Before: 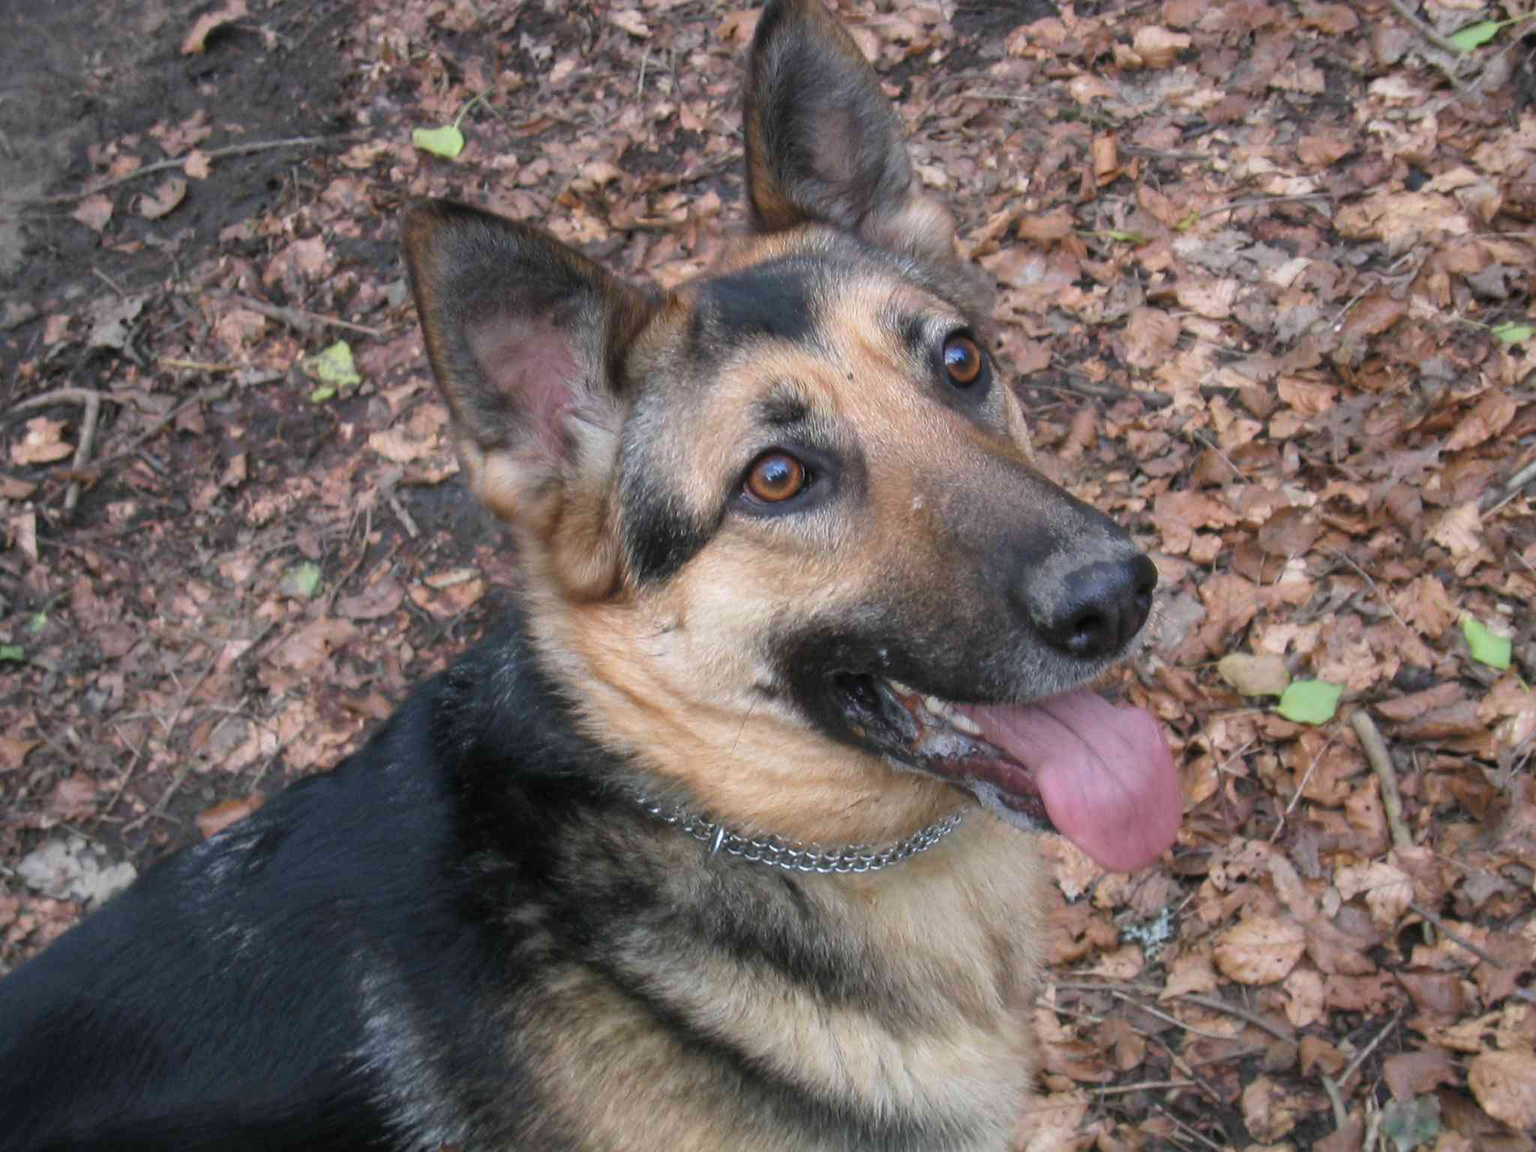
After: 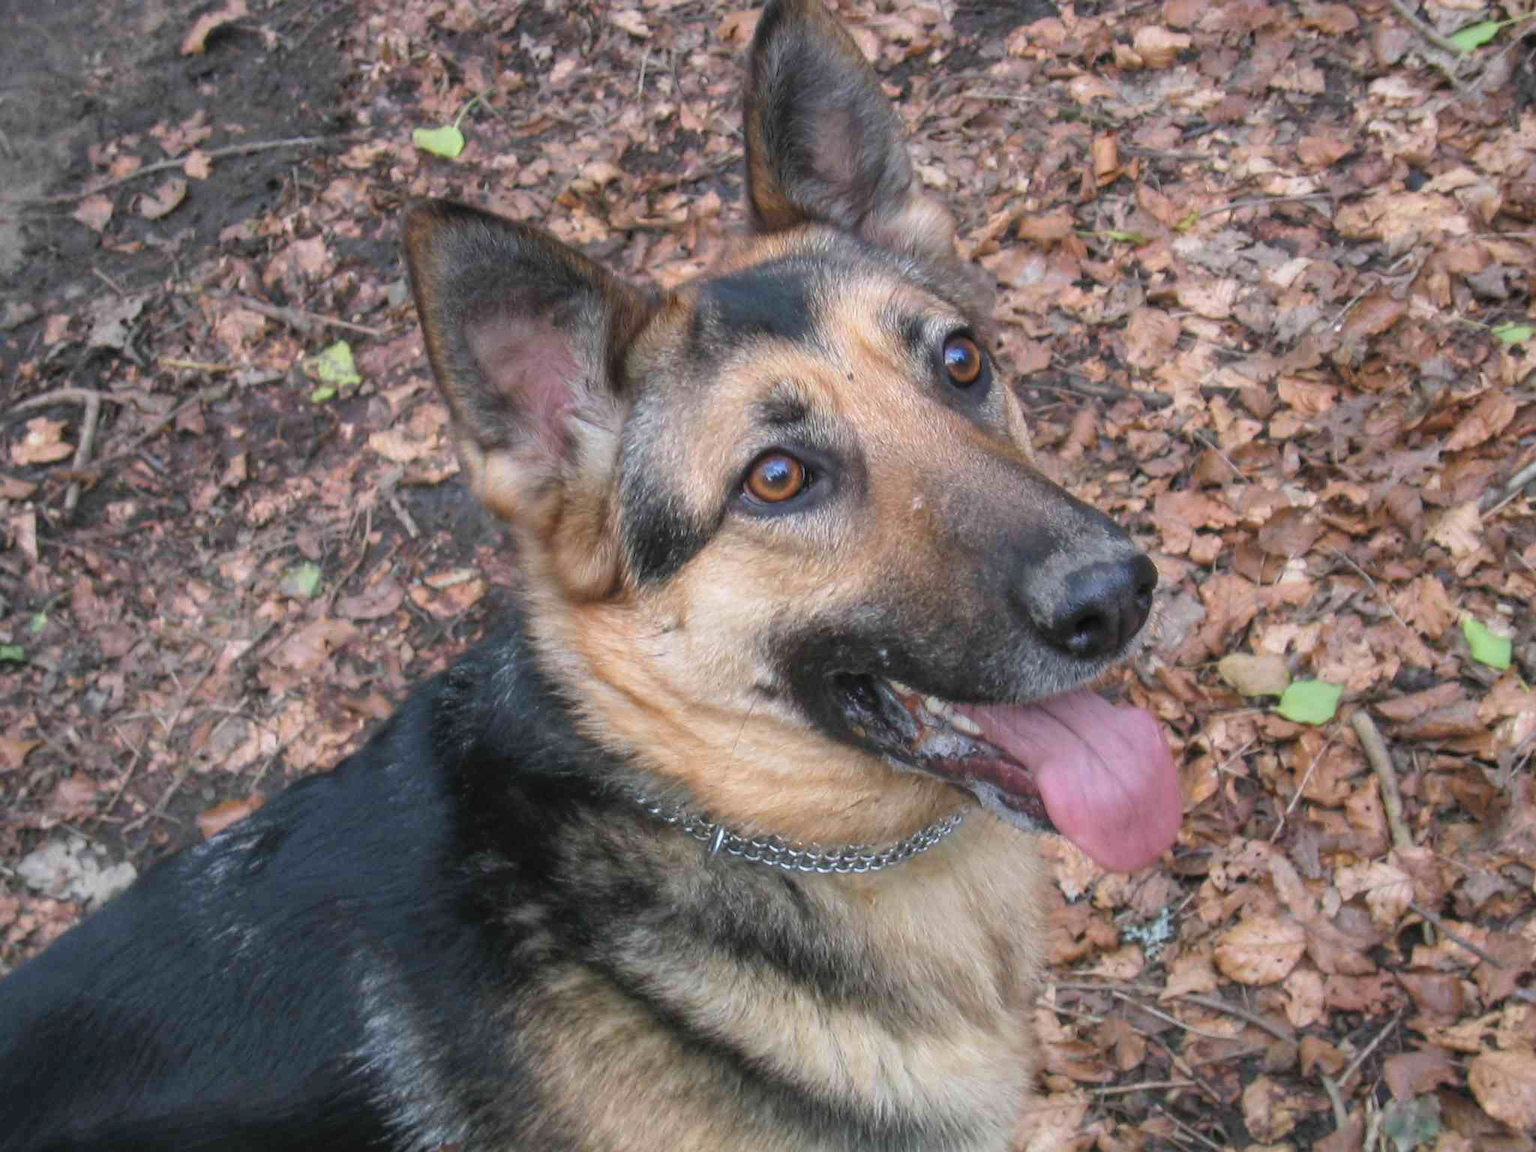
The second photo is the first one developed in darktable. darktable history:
contrast brightness saturation: contrast -0.103, brightness 0.041, saturation 0.077
exposure: compensate highlight preservation false
local contrast: on, module defaults
